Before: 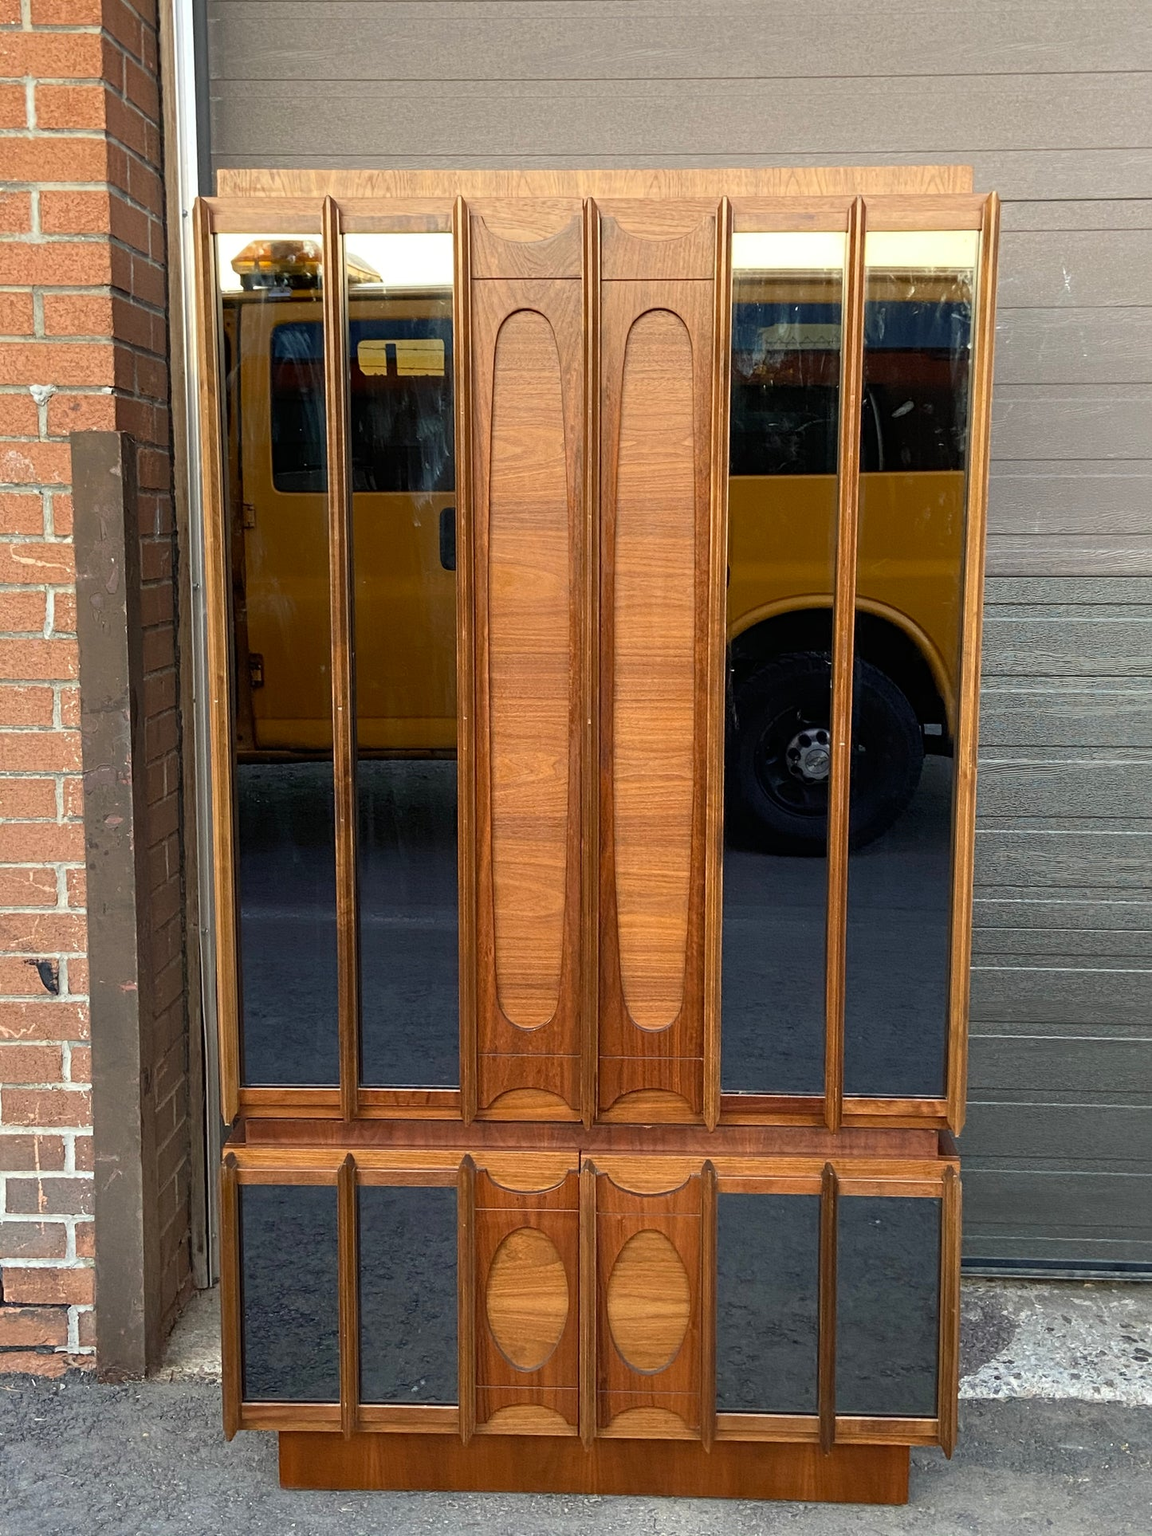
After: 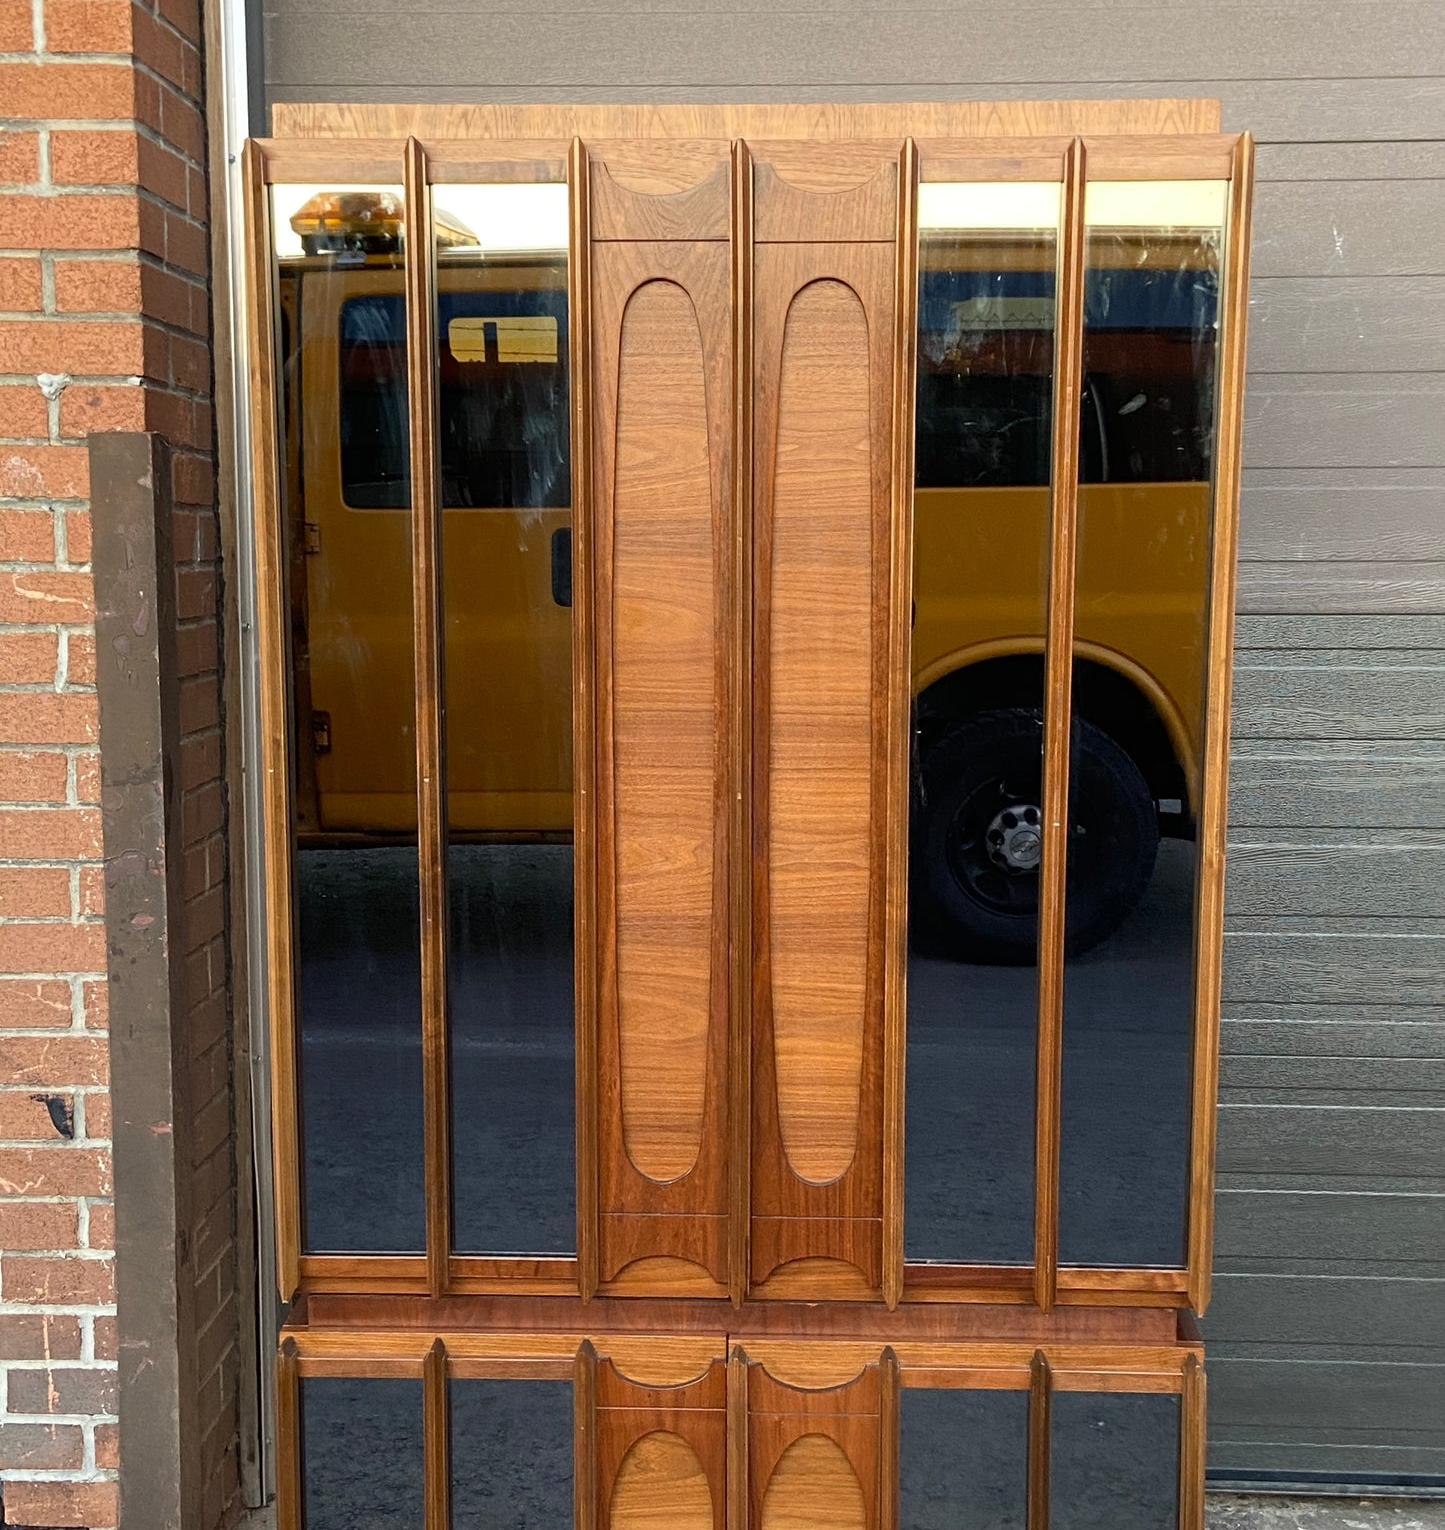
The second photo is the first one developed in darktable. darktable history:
crop and rotate: top 5.663%, bottom 14.937%
